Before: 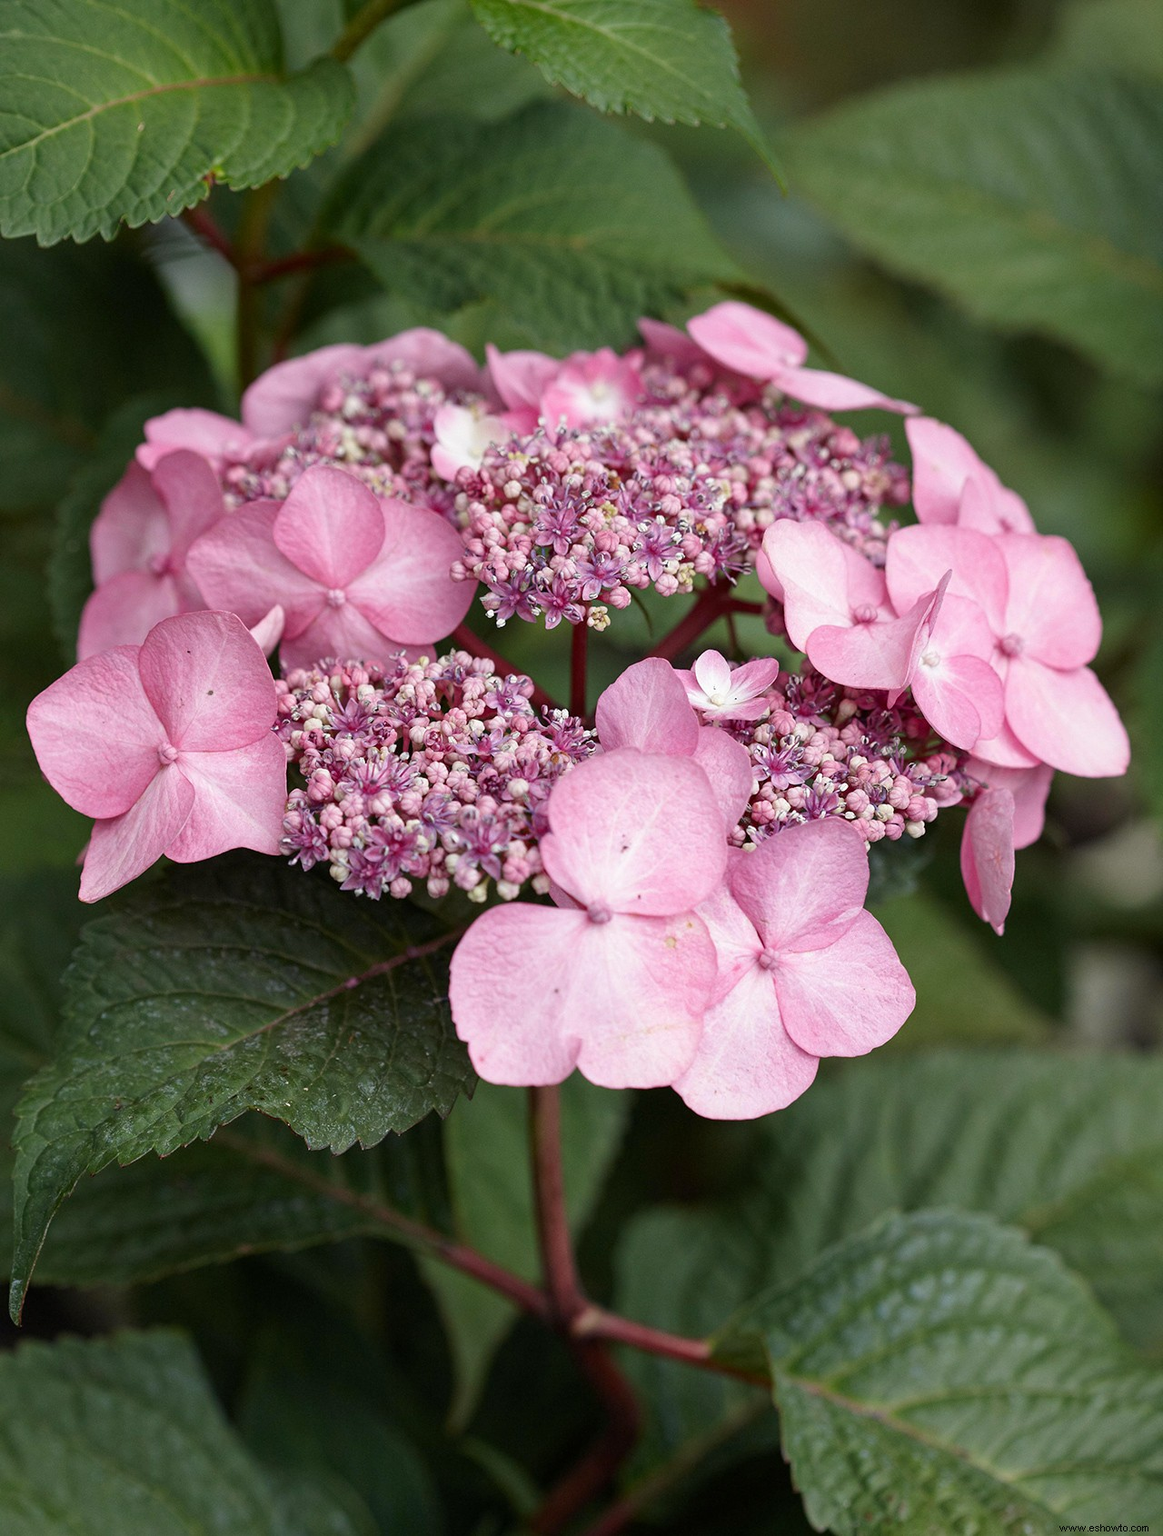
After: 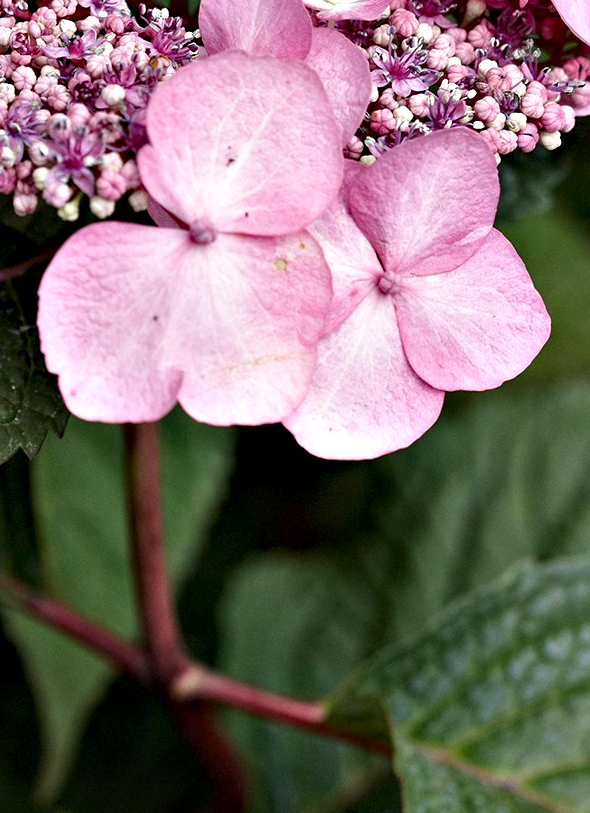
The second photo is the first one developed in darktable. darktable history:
contrast equalizer: y [[0.6 ×6], [0.55 ×6], [0 ×6], [0 ×6], [0 ×6]]
crop: left 35.719%, top 45.712%, right 18.166%, bottom 6.172%
color correction: highlights b* 0.055, saturation 1.06
